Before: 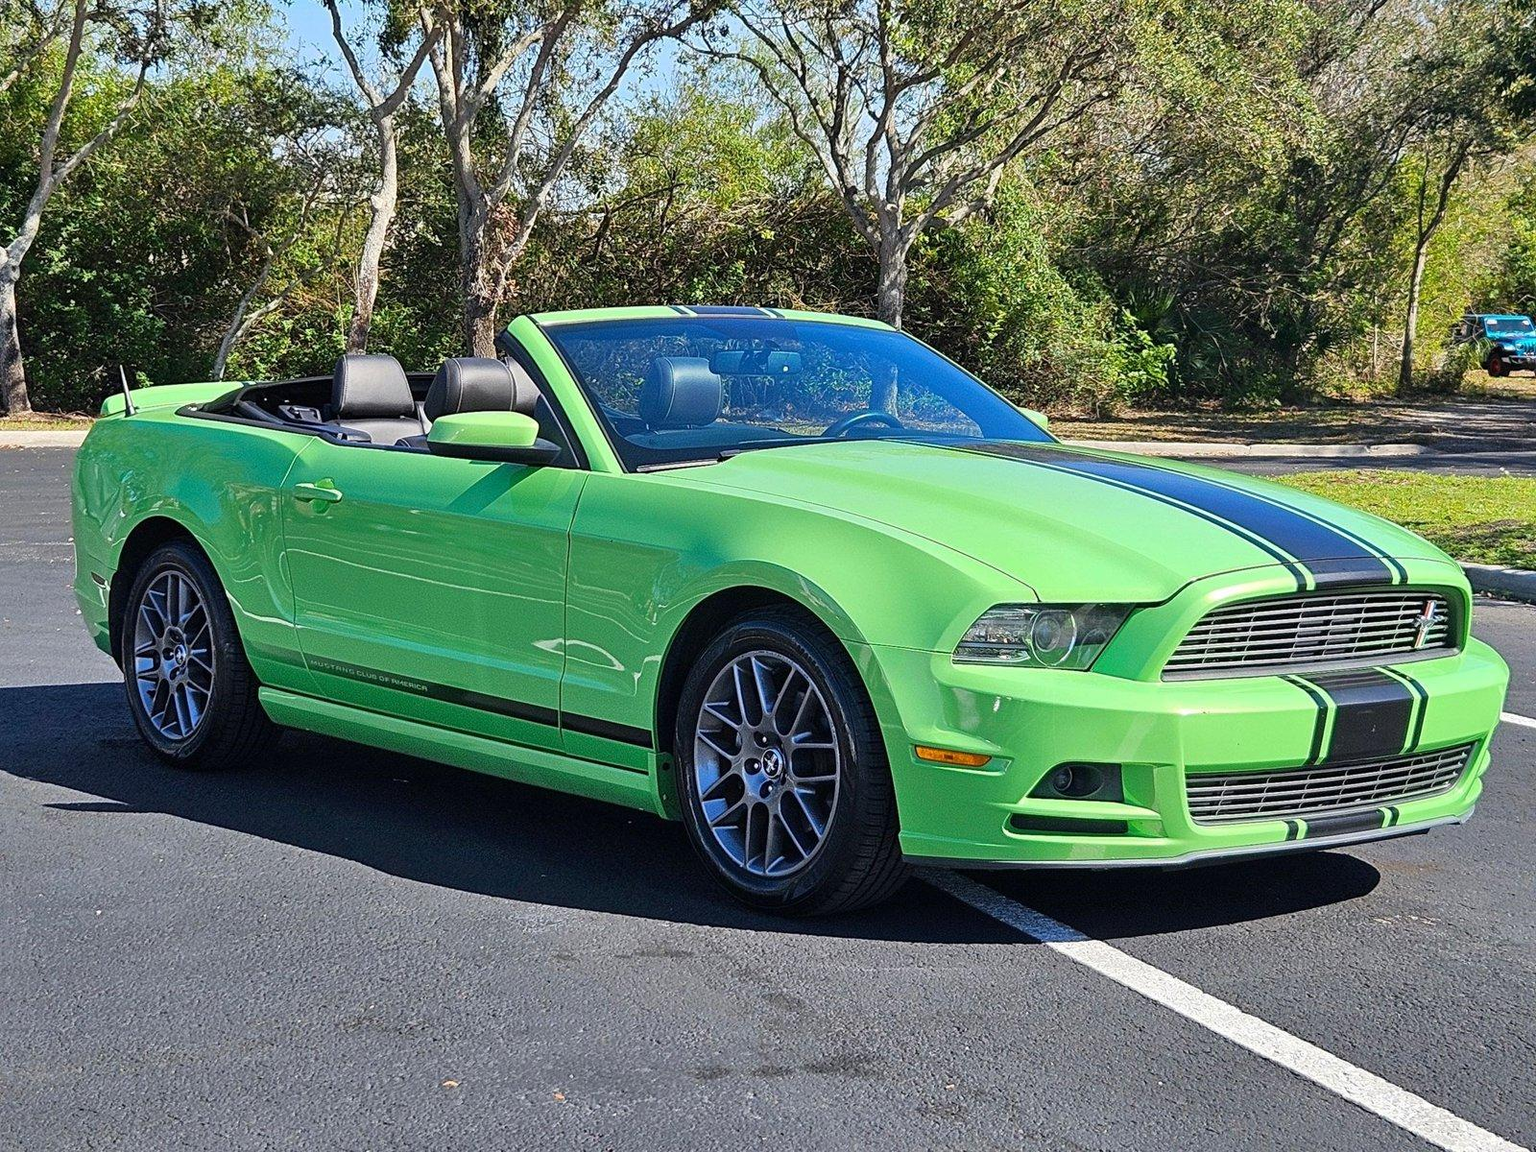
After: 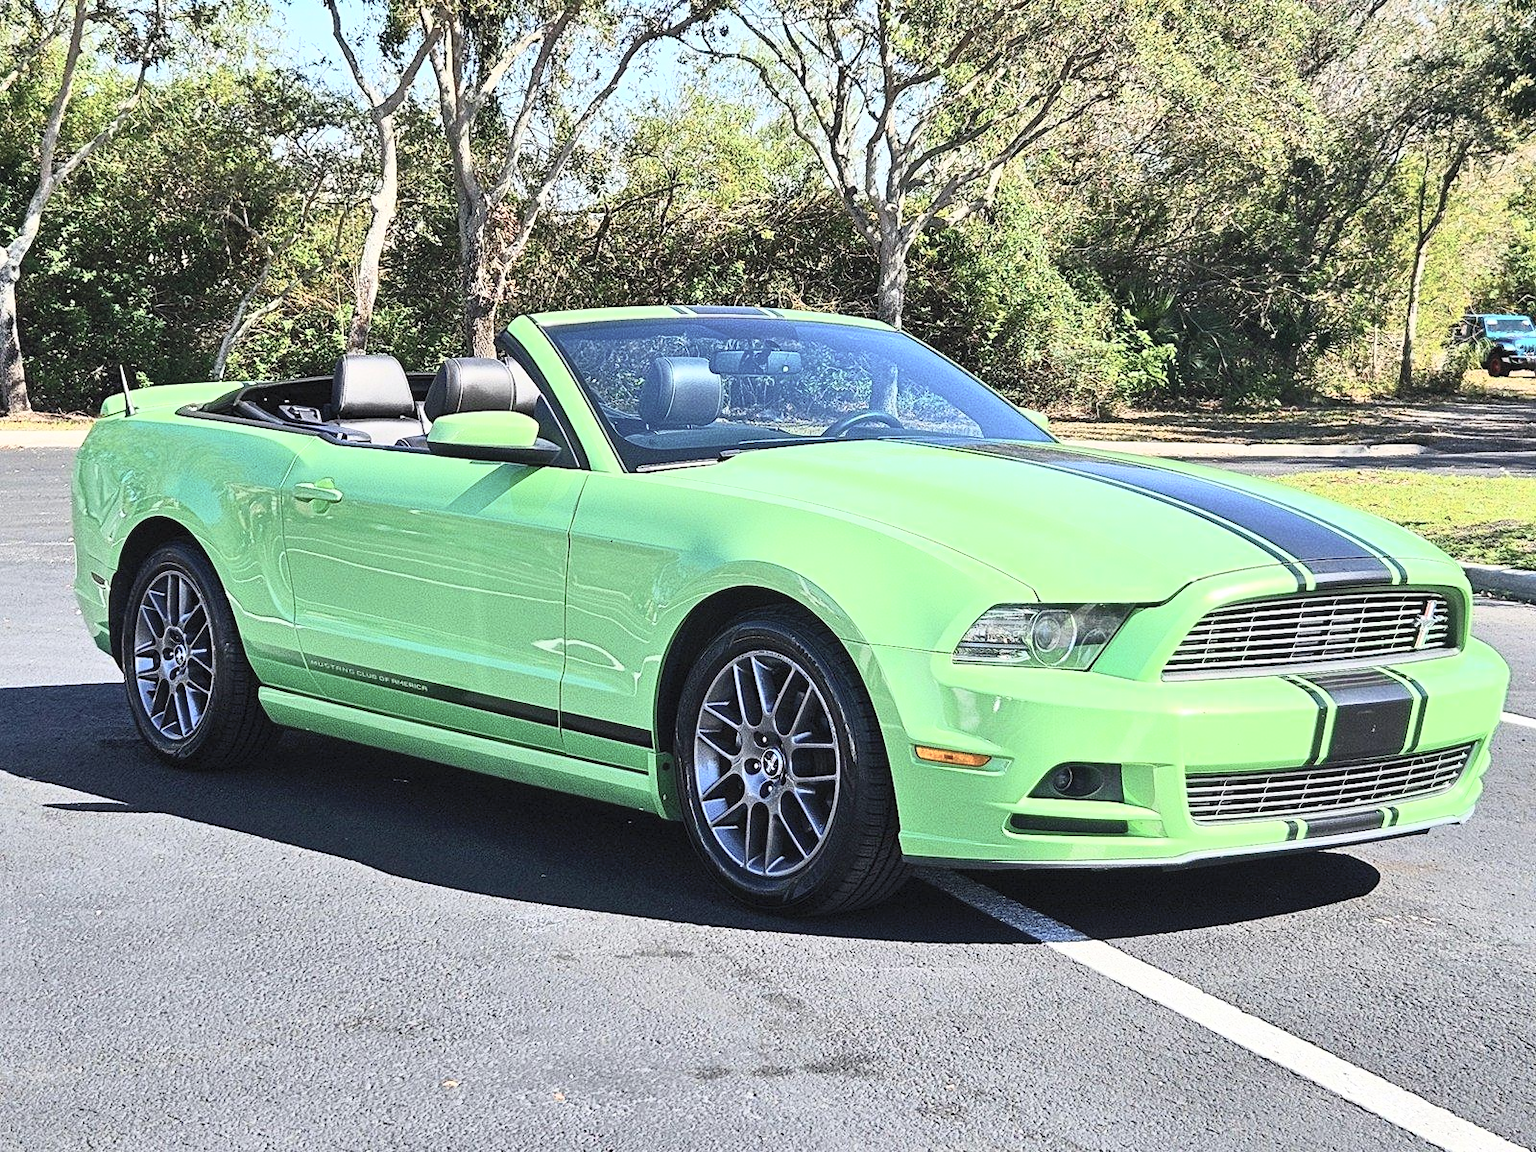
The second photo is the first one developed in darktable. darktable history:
contrast brightness saturation: contrast 0.422, brightness 0.548, saturation -0.19
